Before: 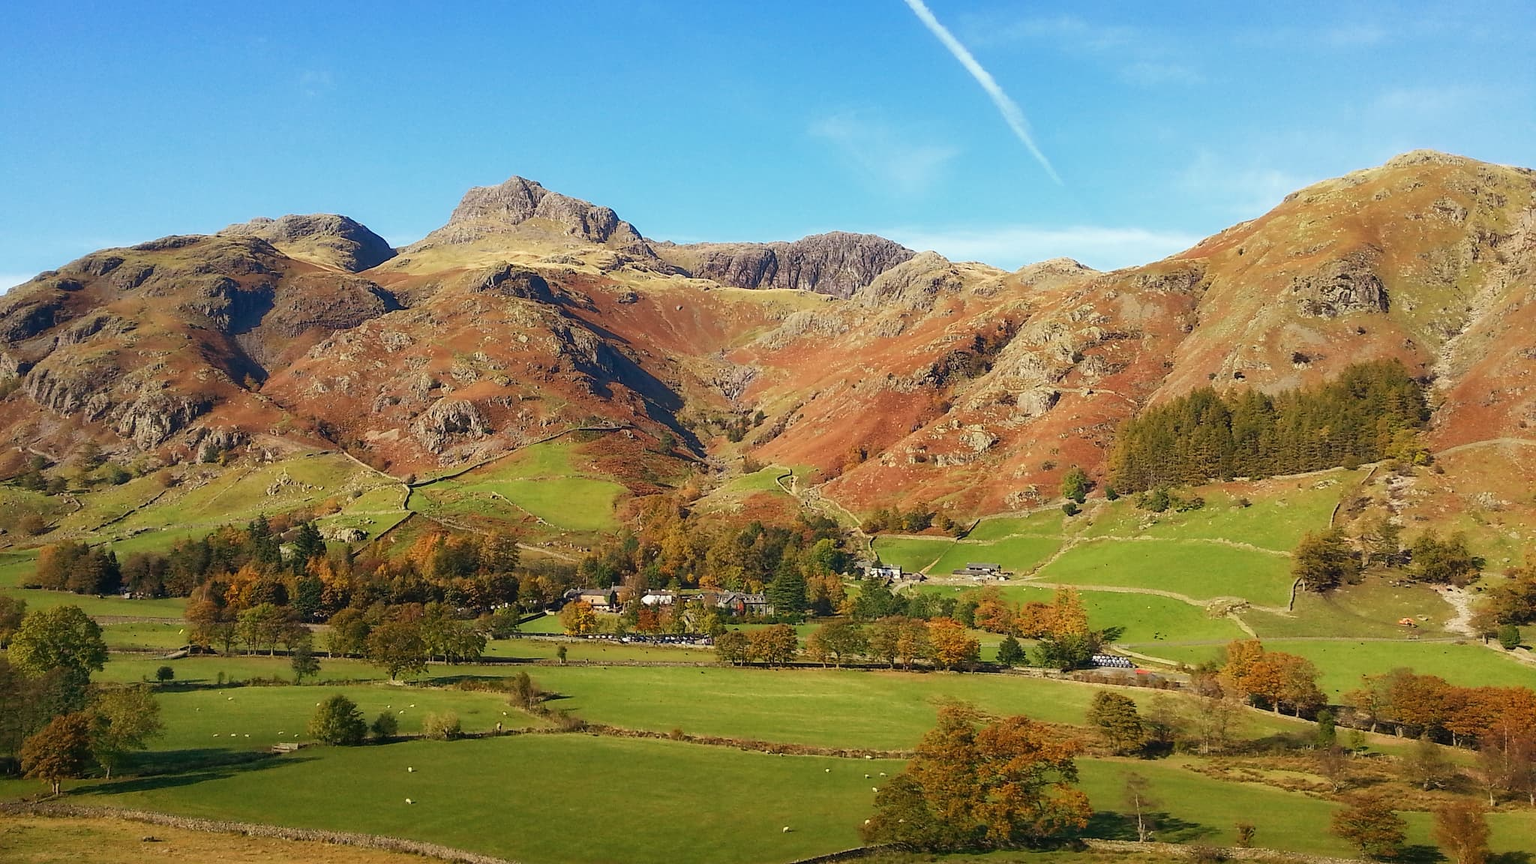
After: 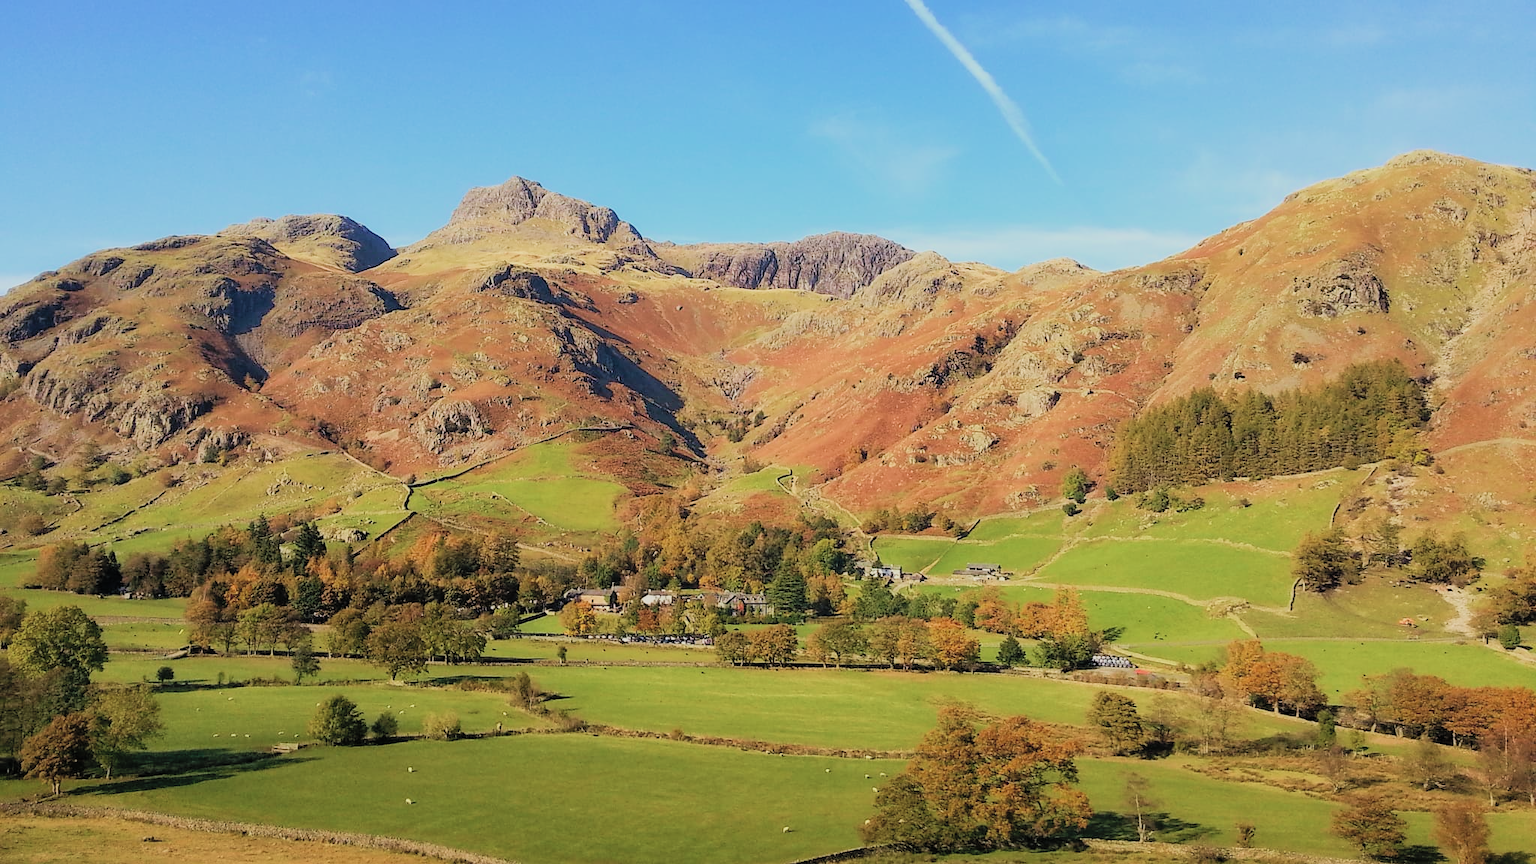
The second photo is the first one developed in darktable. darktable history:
exposure: compensate highlight preservation false
filmic rgb: black relative exposure -6.66 EV, white relative exposure 4.56 EV, hardness 3.25
contrast brightness saturation: brightness 0.146
velvia: on, module defaults
